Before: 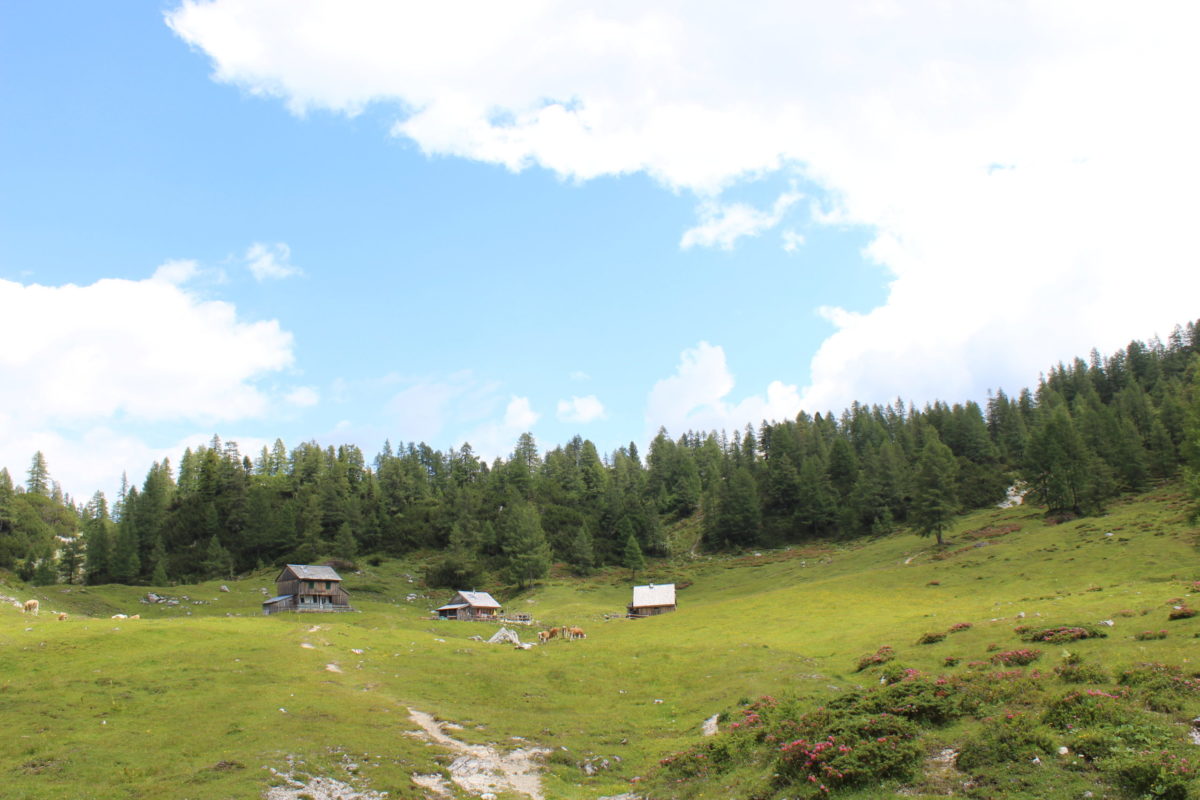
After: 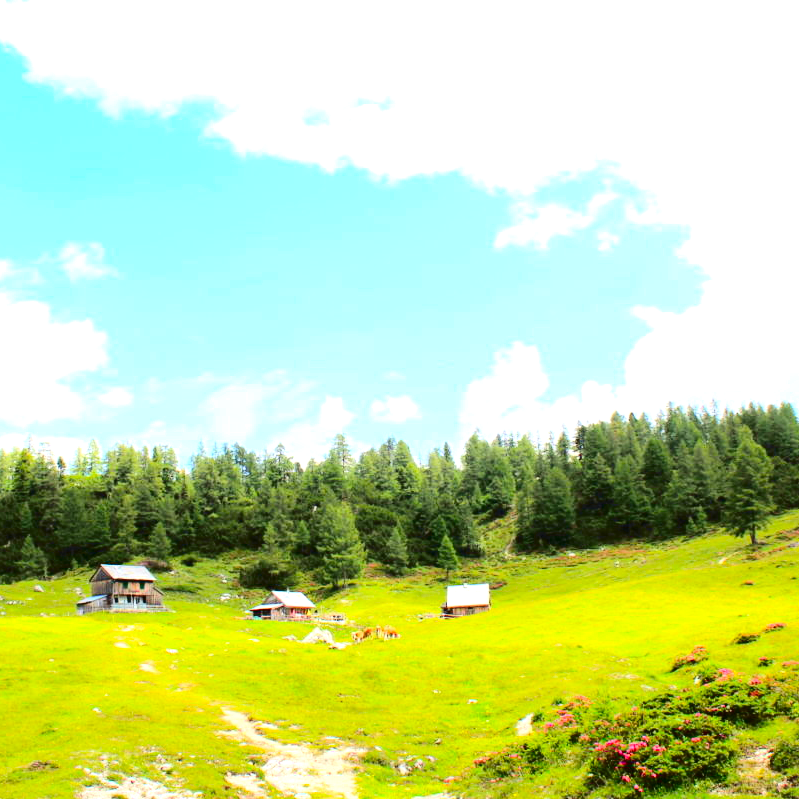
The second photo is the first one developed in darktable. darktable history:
exposure: black level correction 0, exposure 0.929 EV, compensate highlight preservation false
crop and rotate: left 15.565%, right 17.769%
contrast brightness saturation: contrast 0.263, brightness 0.012, saturation 0.877
tone curve: curves: ch0 [(0.003, 0) (0.066, 0.031) (0.163, 0.112) (0.264, 0.238) (0.395, 0.421) (0.517, 0.56) (0.684, 0.734) (0.791, 0.814) (1, 1)]; ch1 [(0, 0) (0.164, 0.115) (0.337, 0.332) (0.39, 0.398) (0.464, 0.461) (0.501, 0.5) (0.507, 0.5) (0.534, 0.532) (0.577, 0.59) (0.652, 0.681) (0.733, 0.749) (0.811, 0.796) (1, 1)]; ch2 [(0, 0) (0.337, 0.382) (0.464, 0.476) (0.501, 0.502) (0.527, 0.54) (0.551, 0.565) (0.6, 0.59) (0.687, 0.675) (1, 1)], color space Lab, independent channels, preserve colors none
